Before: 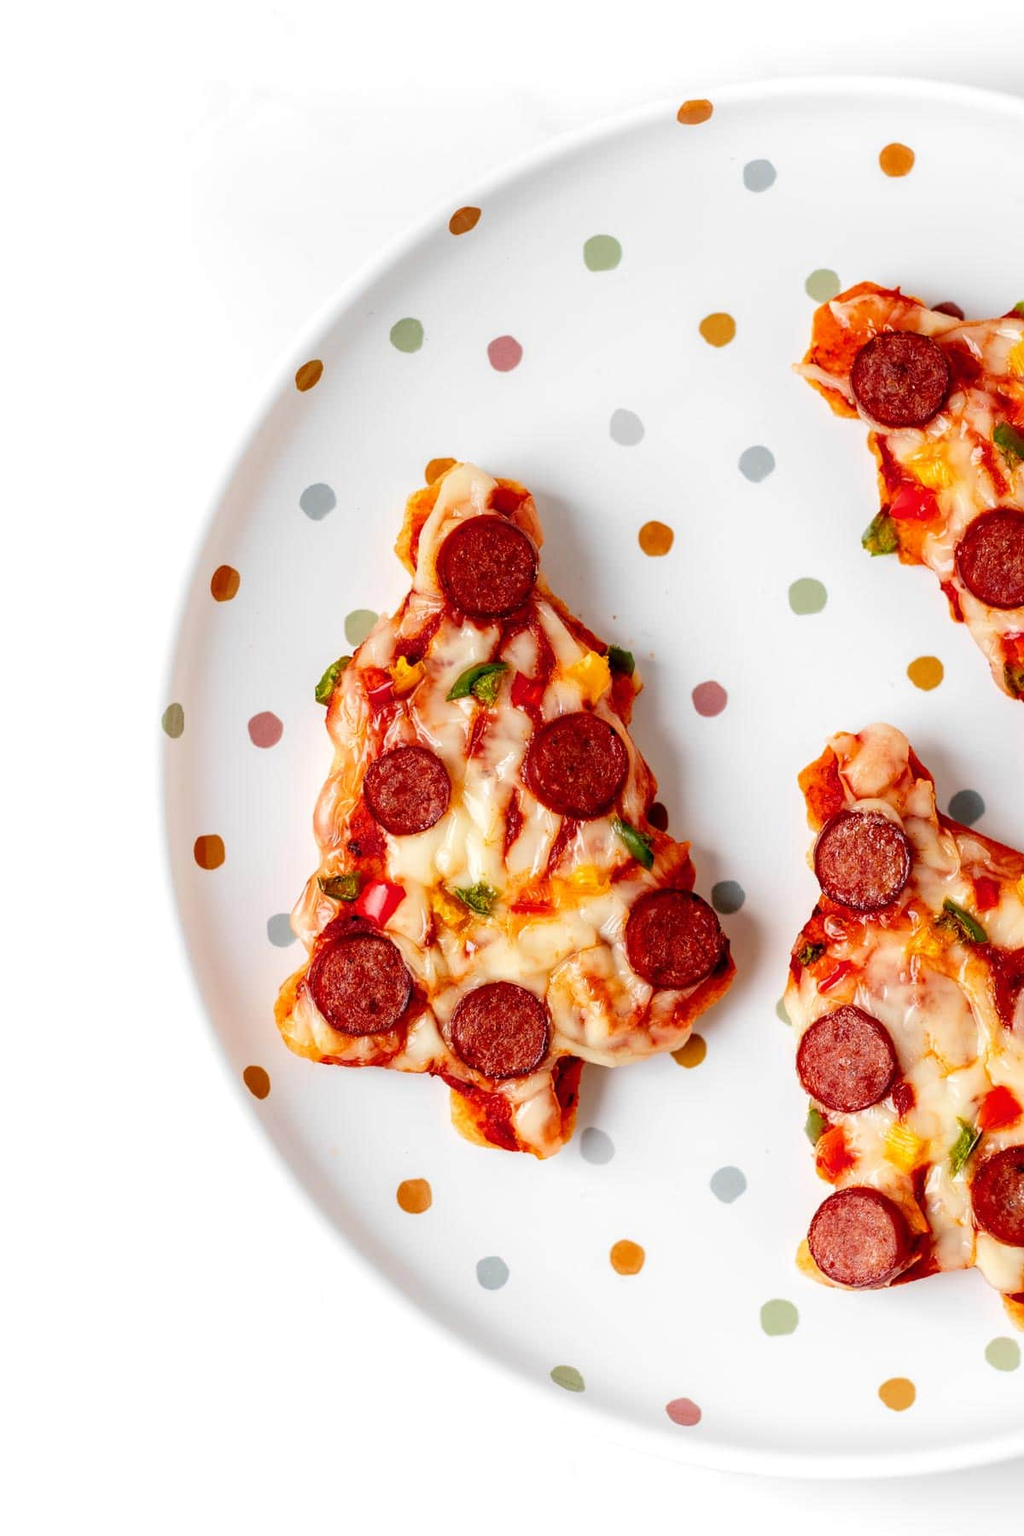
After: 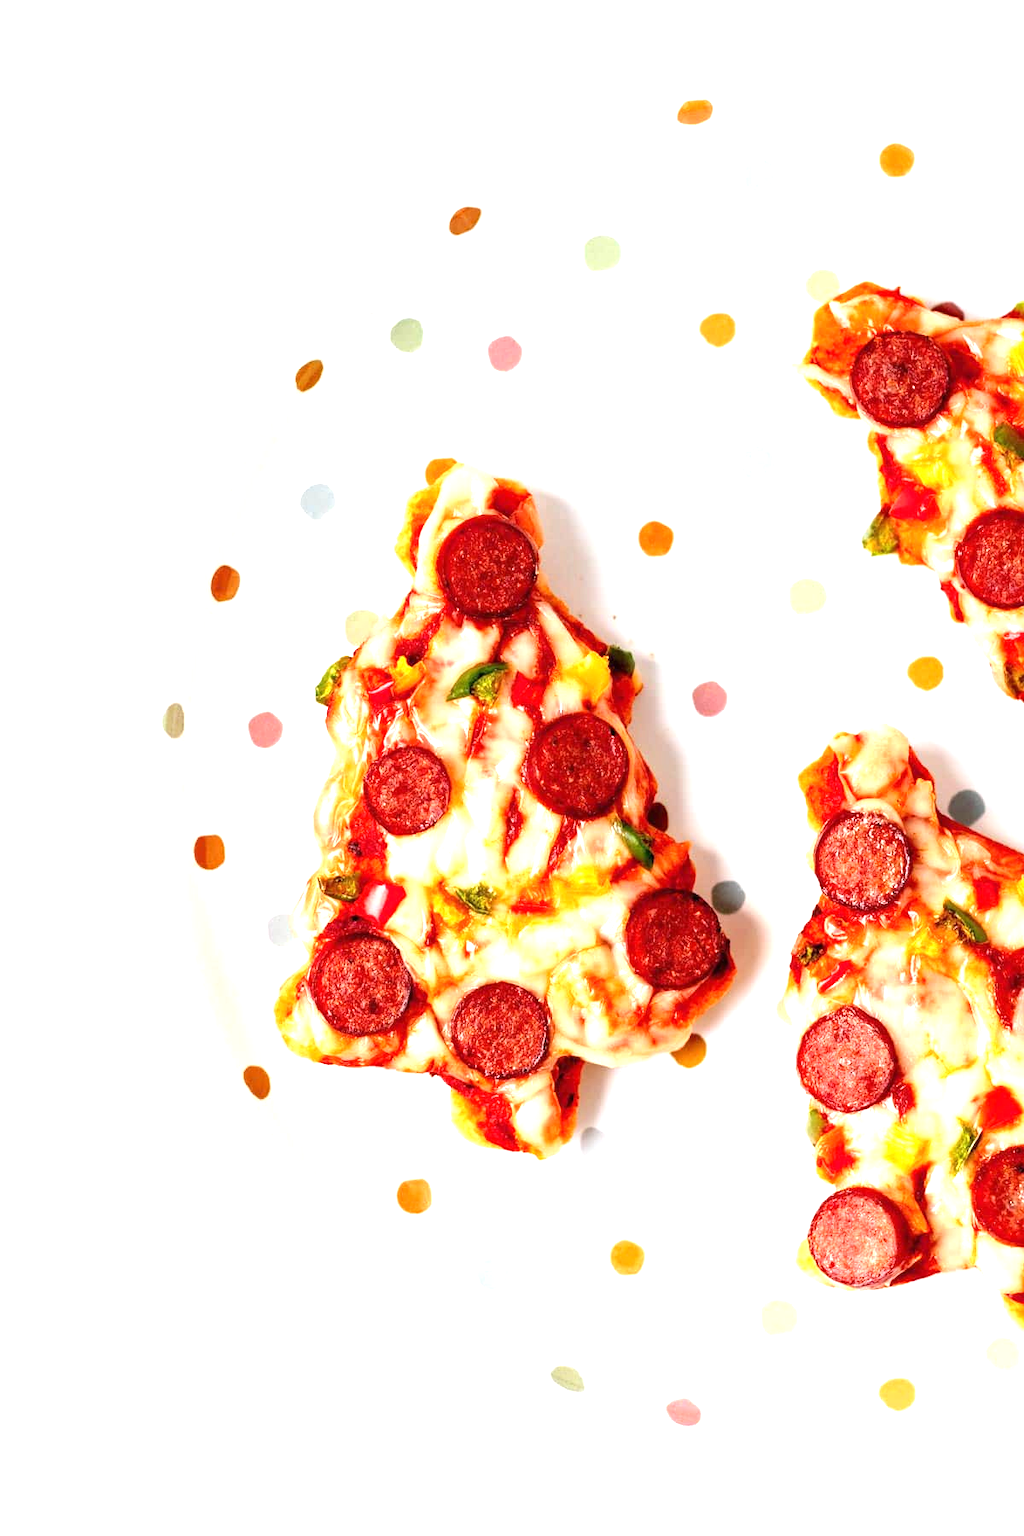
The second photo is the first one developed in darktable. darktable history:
exposure: black level correction 0, exposure 1.105 EV, compensate exposure bias true, compensate highlight preservation false
